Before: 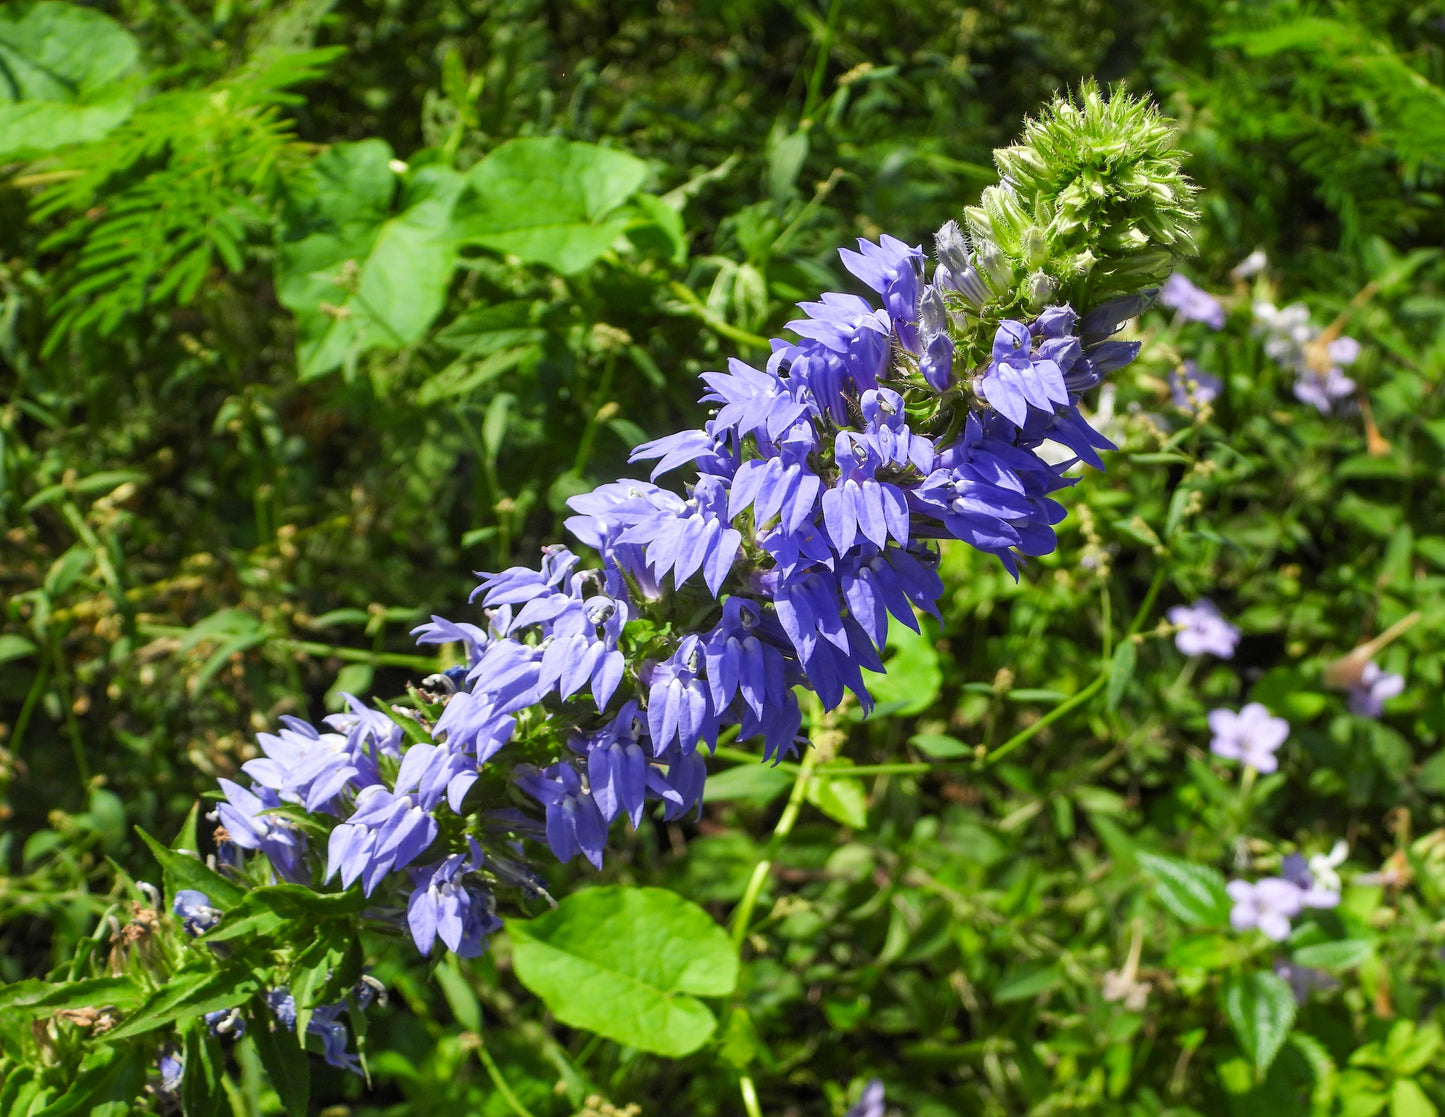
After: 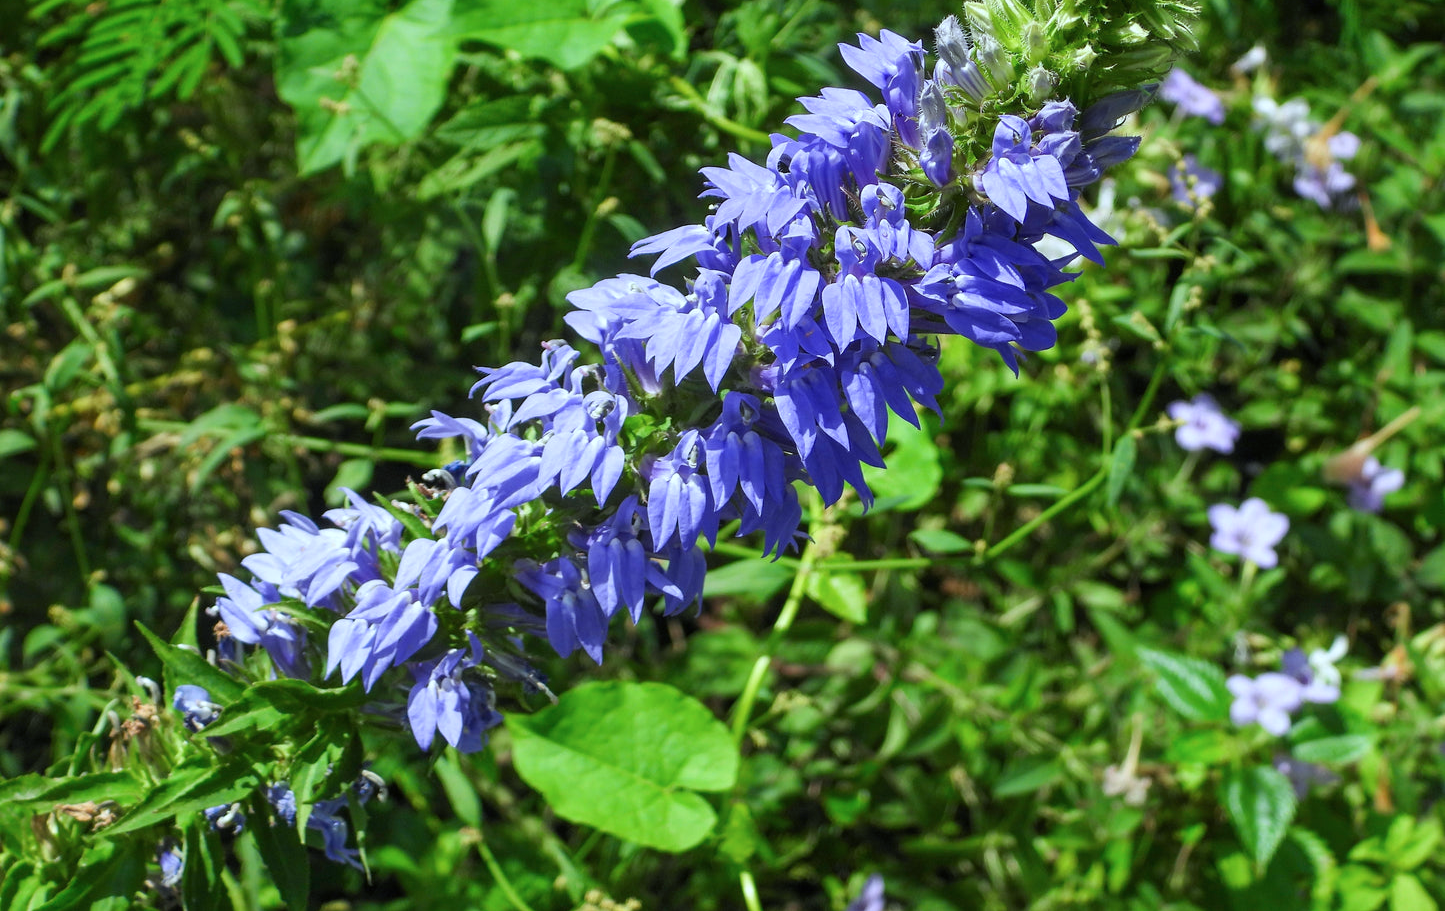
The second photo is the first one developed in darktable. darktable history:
crop and rotate: top 18.408%
color calibration: illuminant Planckian (black body), x 0.368, y 0.361, temperature 4277.28 K
